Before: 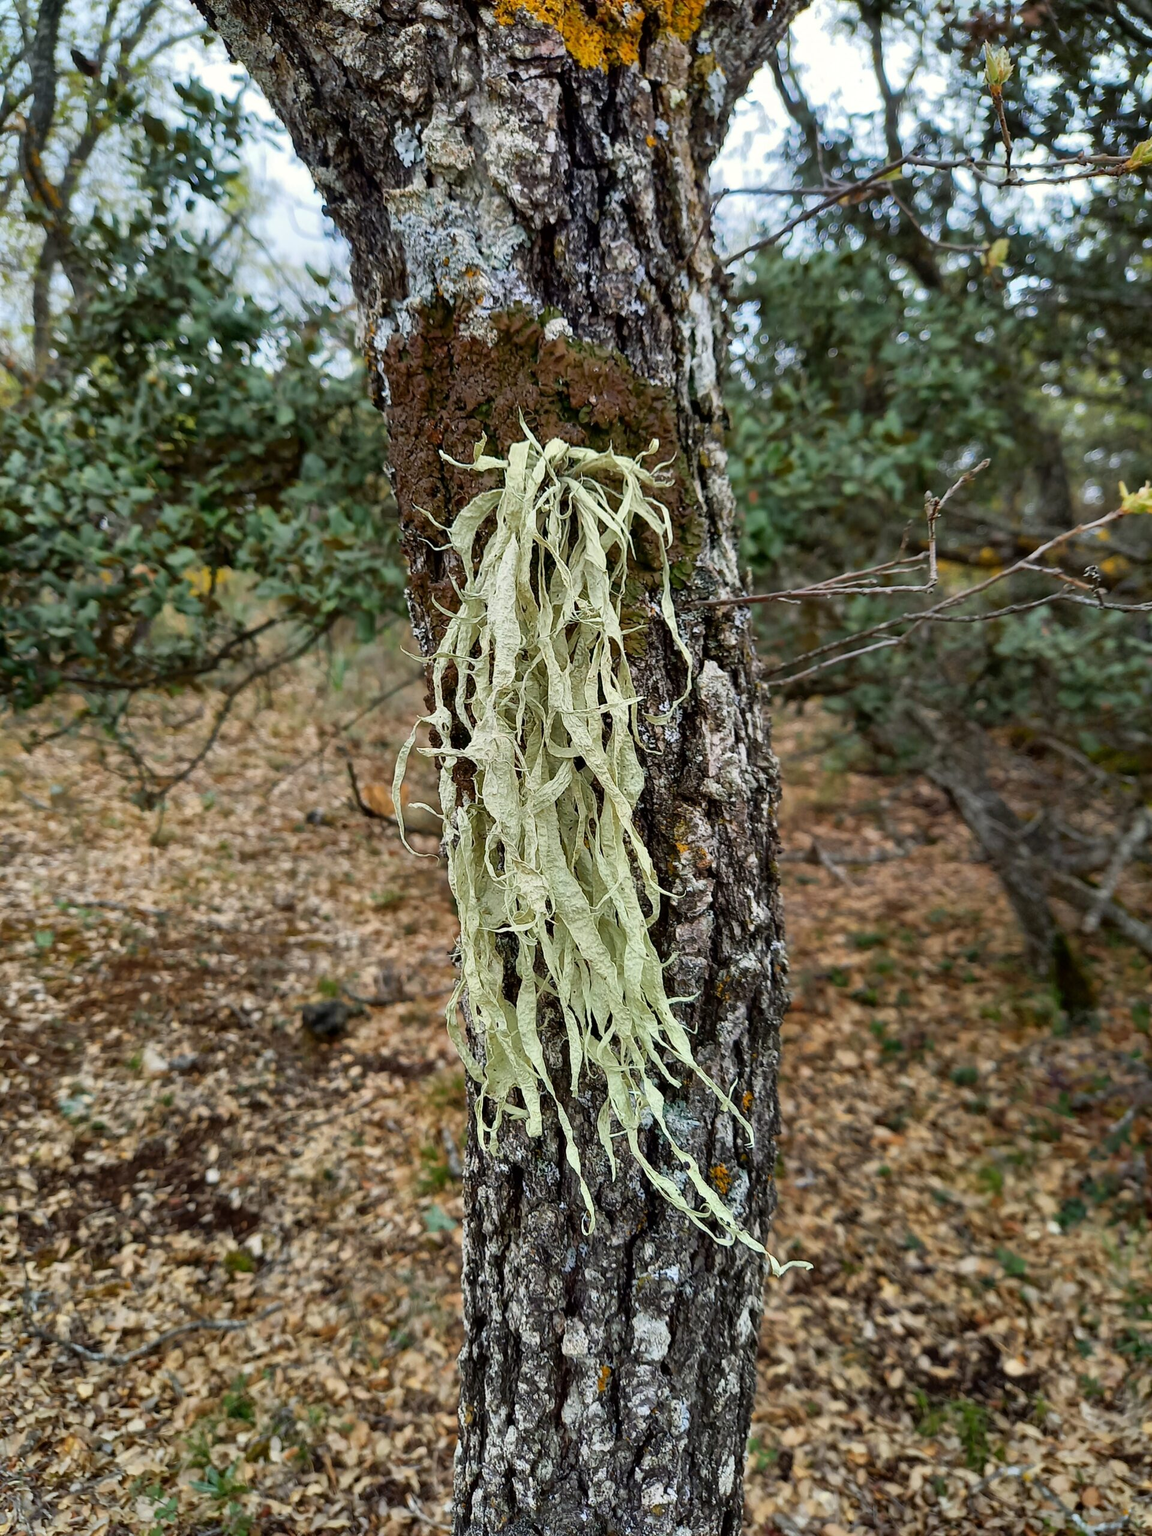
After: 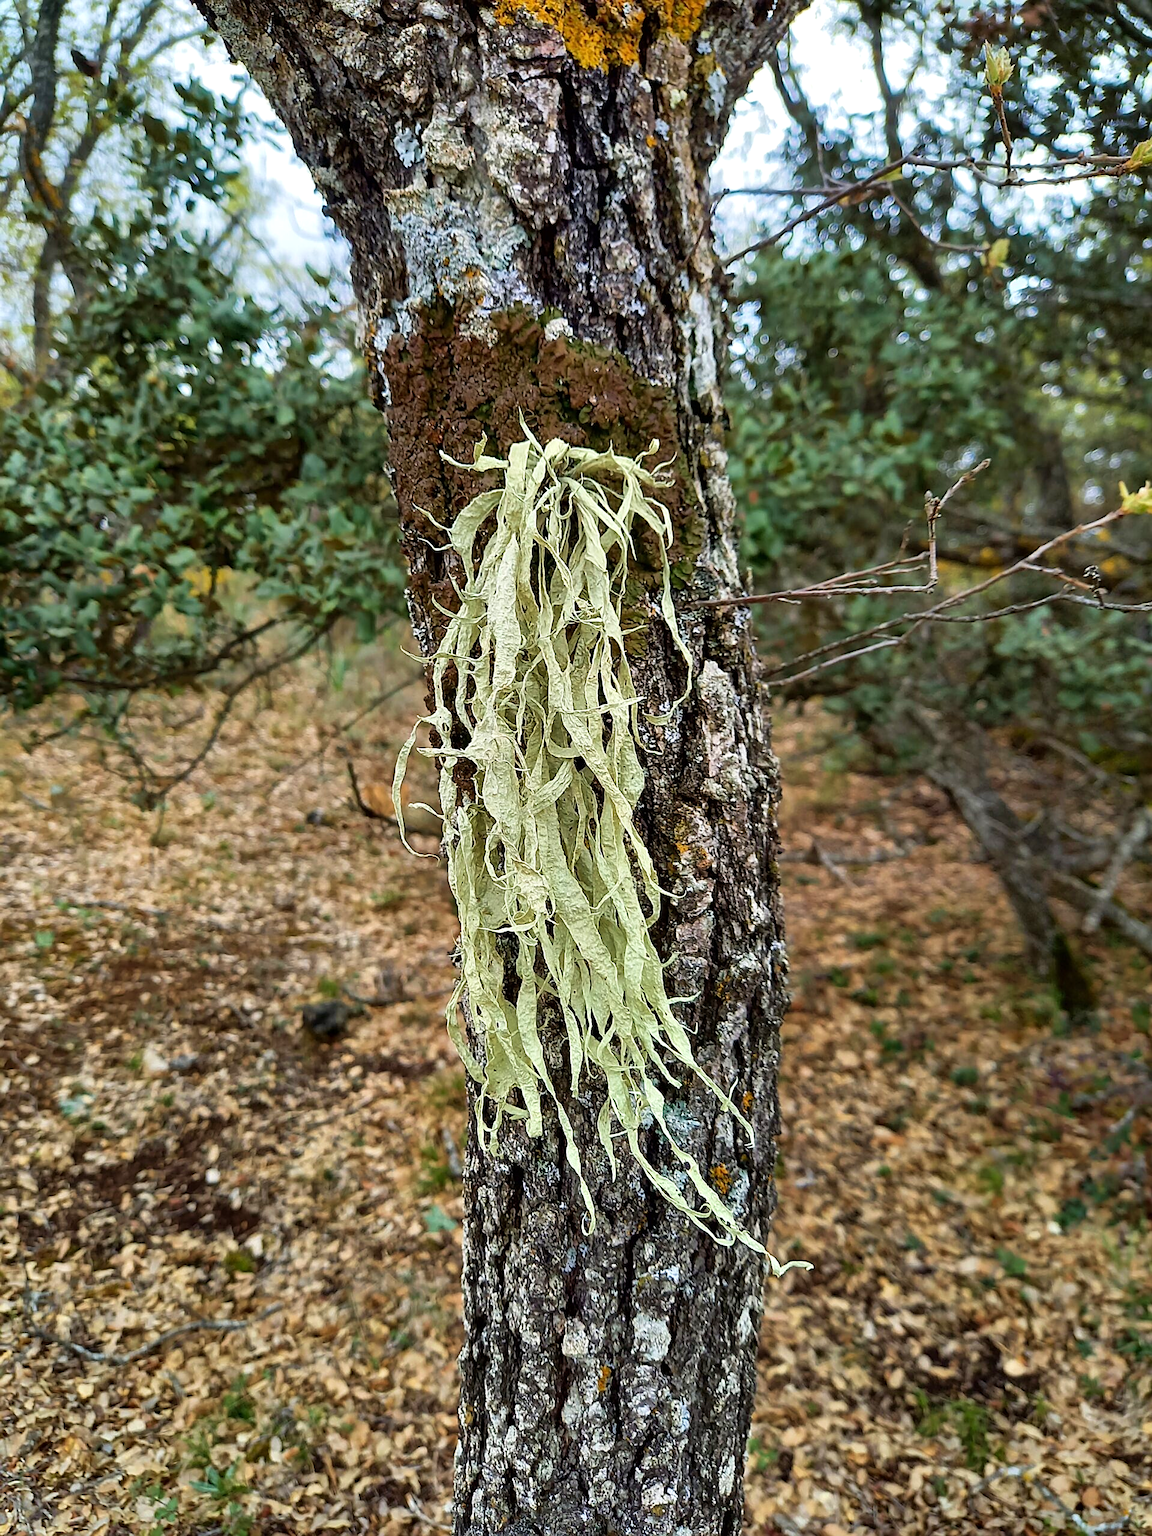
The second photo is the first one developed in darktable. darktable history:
sharpen: on, module defaults
velvia: on, module defaults
exposure: exposure 0.2 EV, compensate highlight preservation false
